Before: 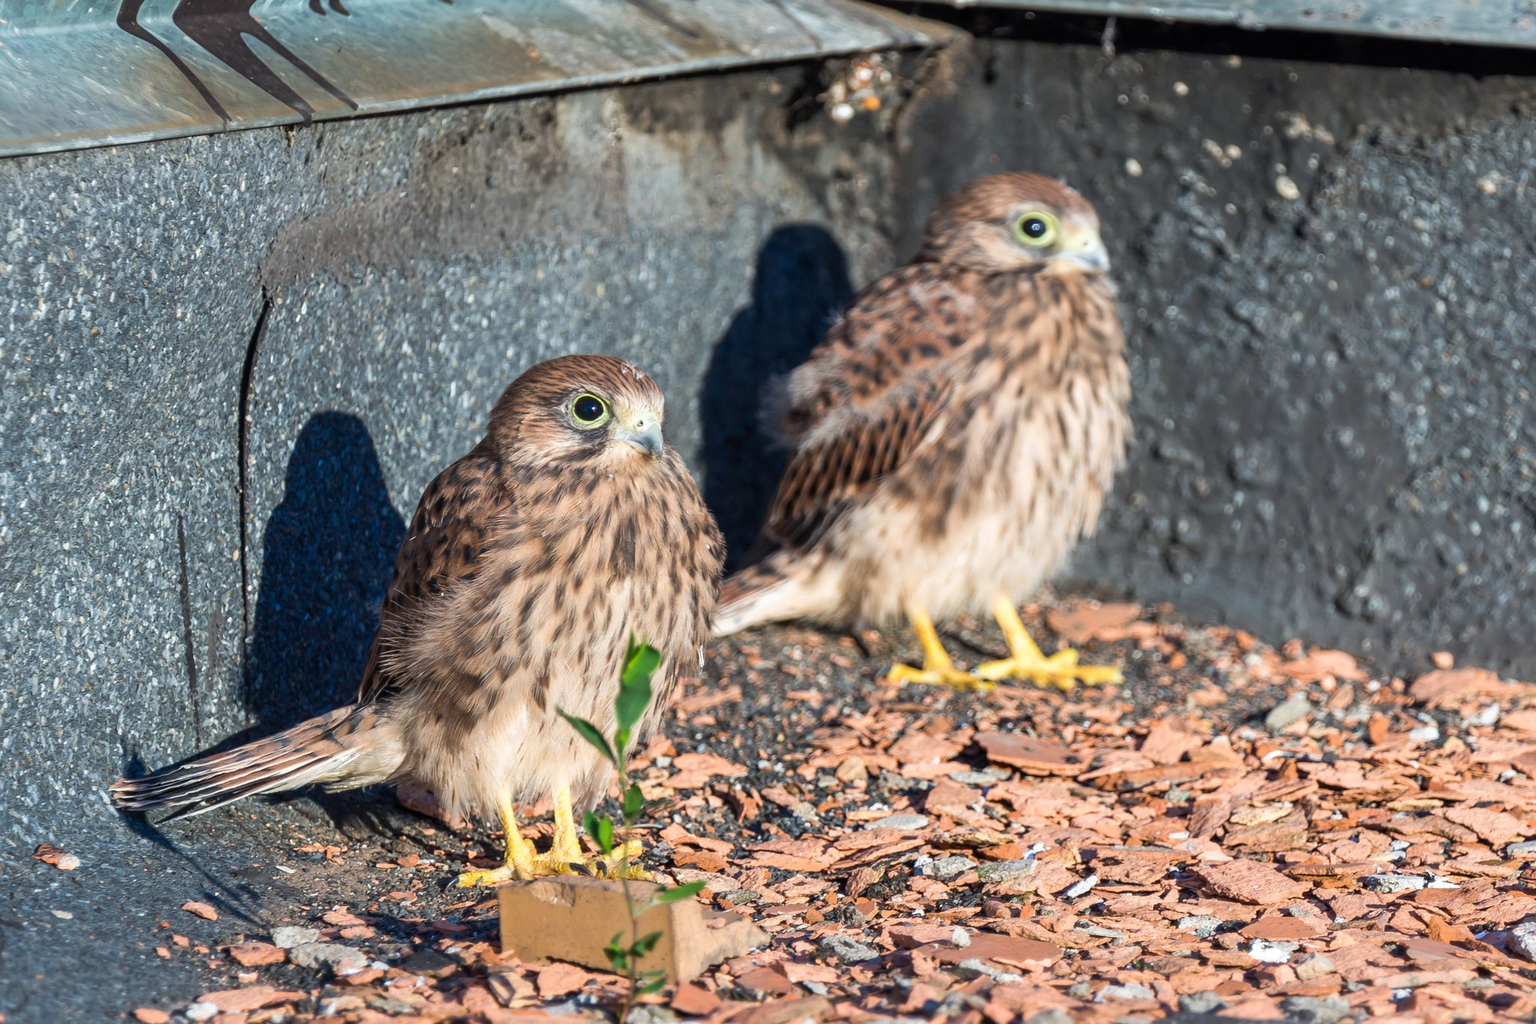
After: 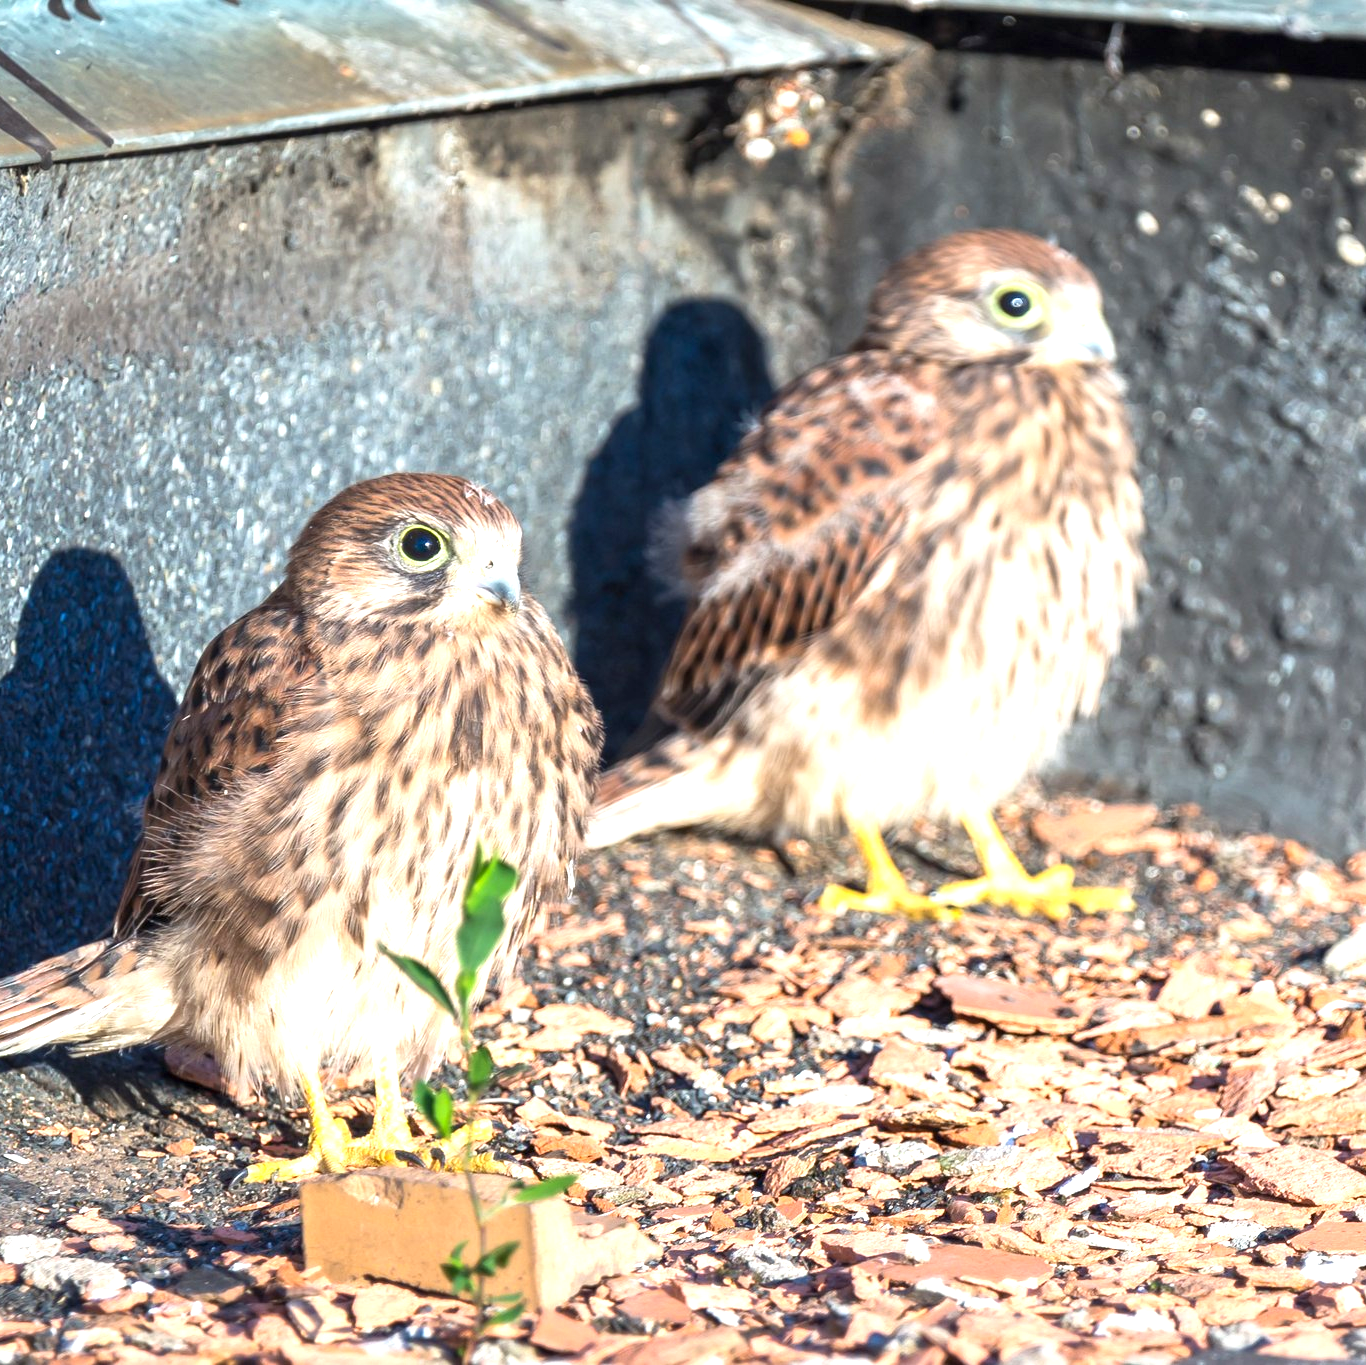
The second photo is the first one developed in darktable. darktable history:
exposure: exposure 1 EV, compensate exposure bias true, compensate highlight preservation false
crop and rotate: left 17.811%, right 15.45%
